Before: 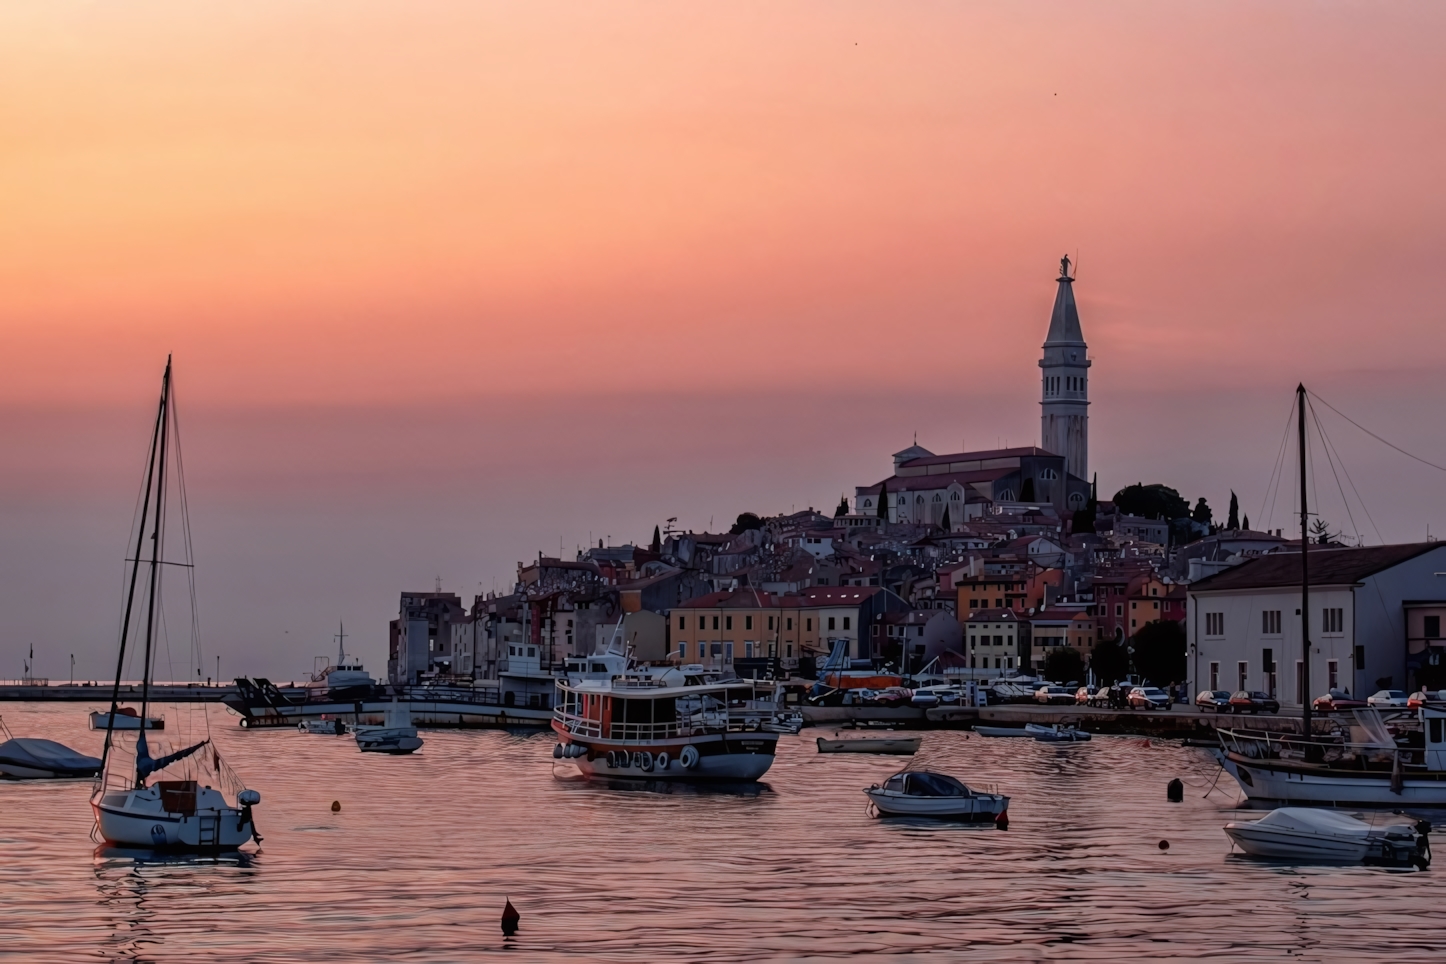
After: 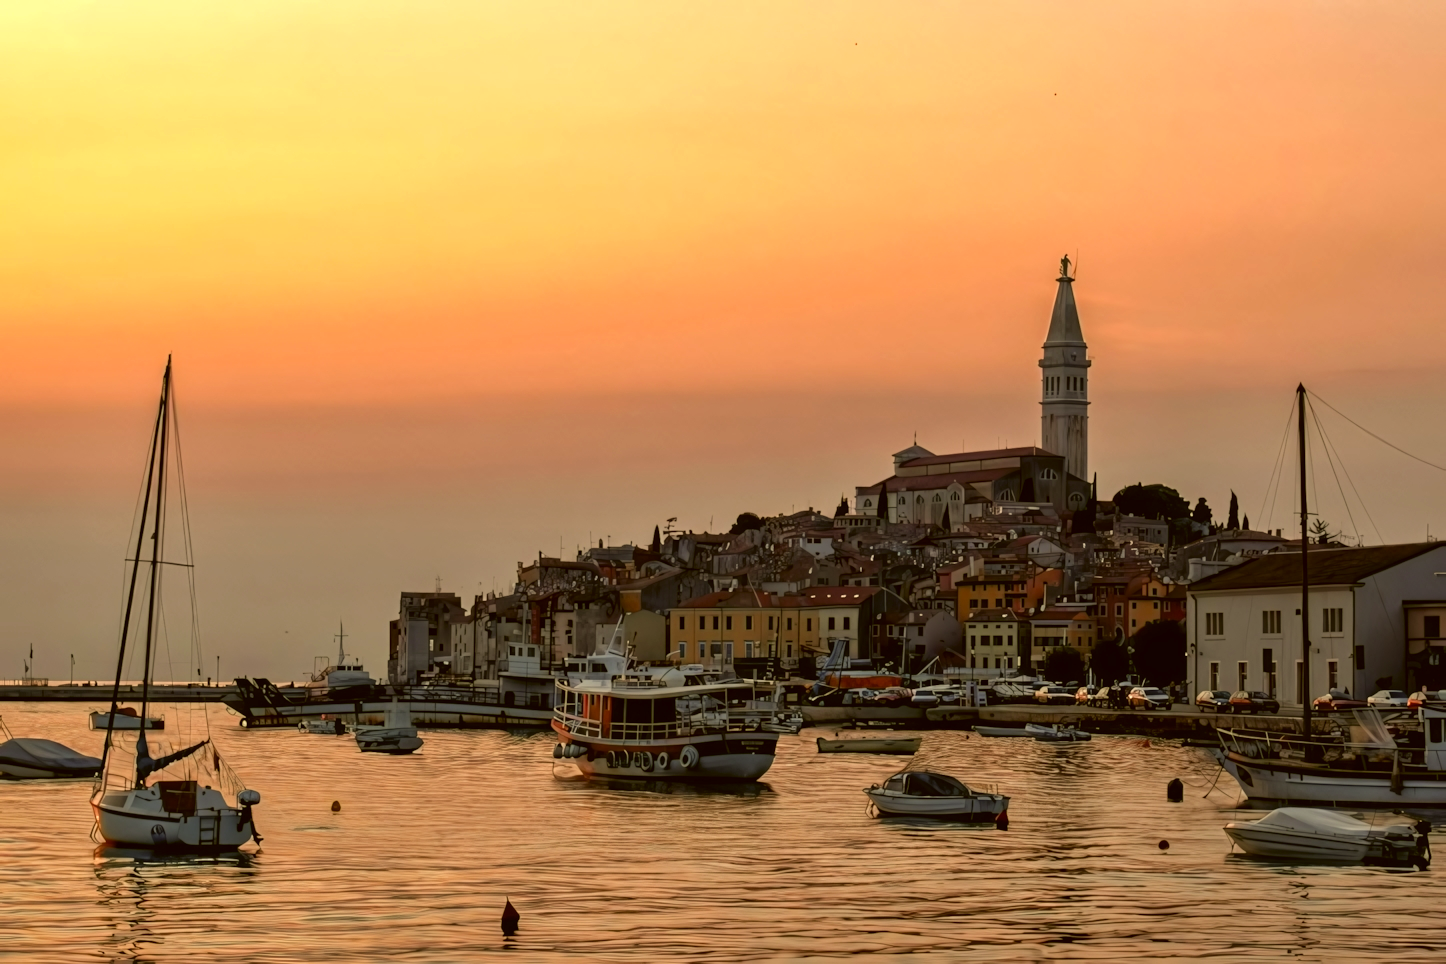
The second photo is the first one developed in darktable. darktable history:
exposure: exposure 0.496 EV, compensate highlight preservation false
color correction: highlights a* 0.096, highlights b* 29.51, shadows a* -0.242, shadows b* 21.76
